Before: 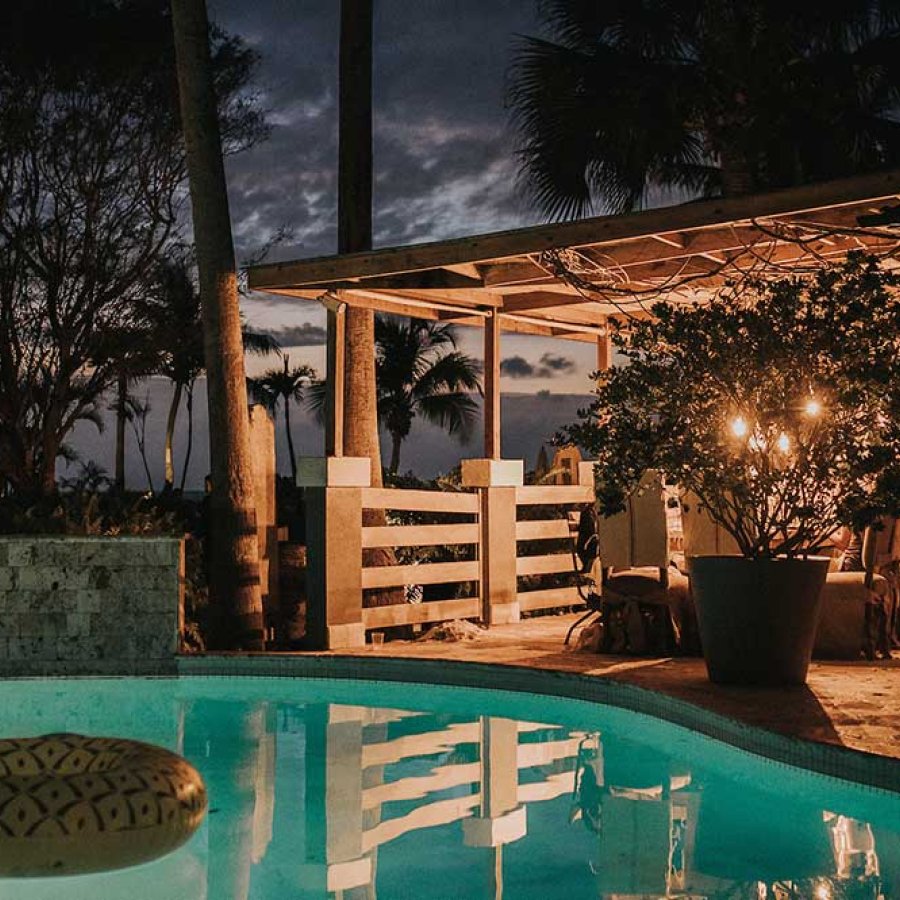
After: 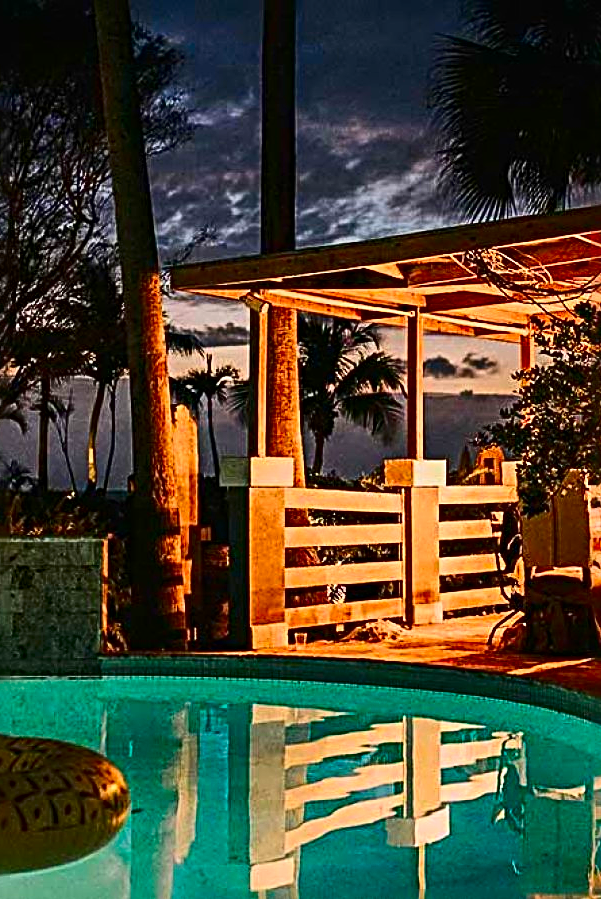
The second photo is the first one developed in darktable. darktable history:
crop and rotate: left 8.644%, right 24.54%
contrast brightness saturation: contrast 0.255, brightness 0.013, saturation 0.859
sharpen: radius 3.732, amount 0.939
